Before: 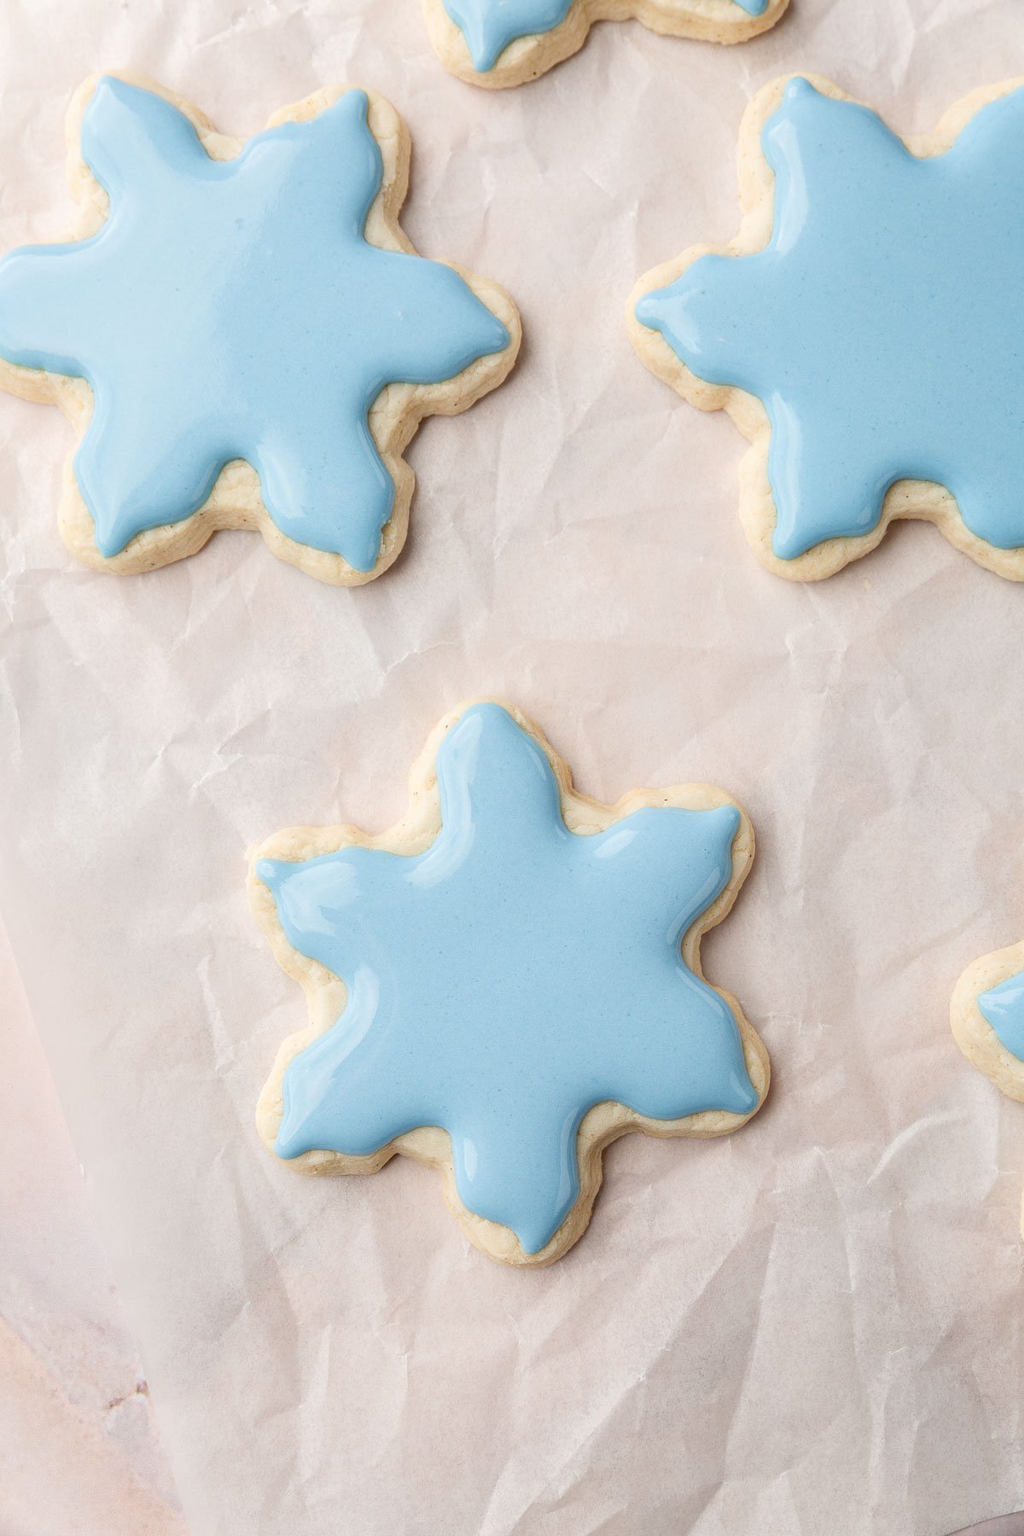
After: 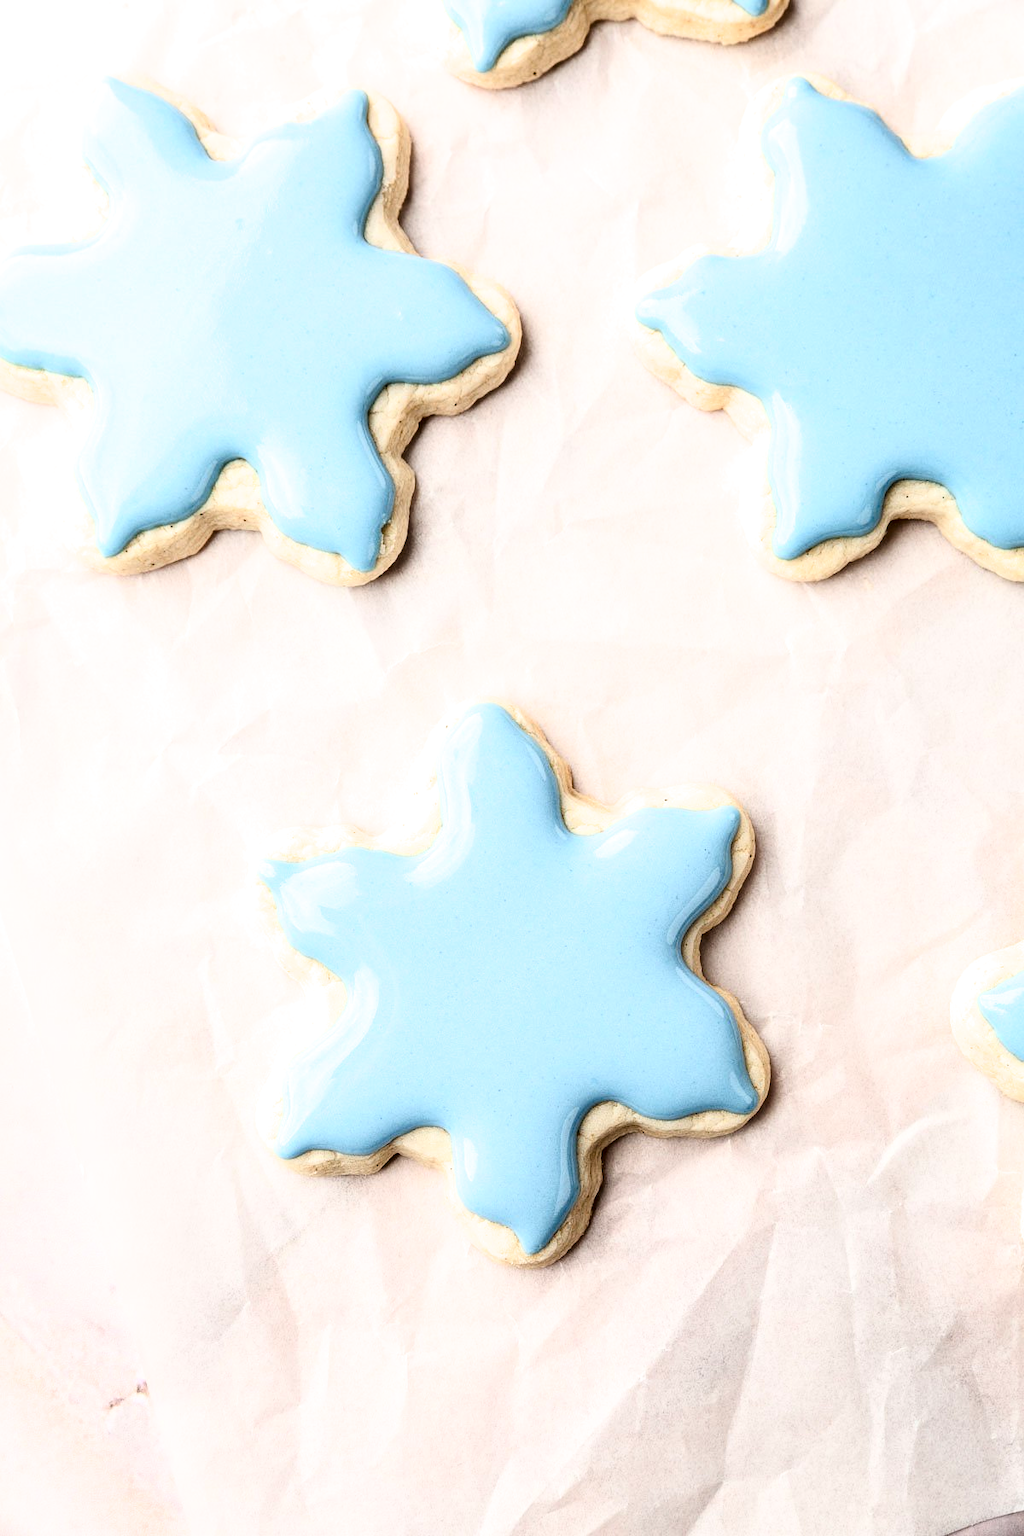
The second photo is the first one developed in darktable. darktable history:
contrast brightness saturation: contrast 0.213, brightness -0.112, saturation 0.209
filmic rgb: black relative exposure -3.61 EV, white relative exposure 2.12 EV, threshold 3.05 EV, hardness 3.64, enable highlight reconstruction true
